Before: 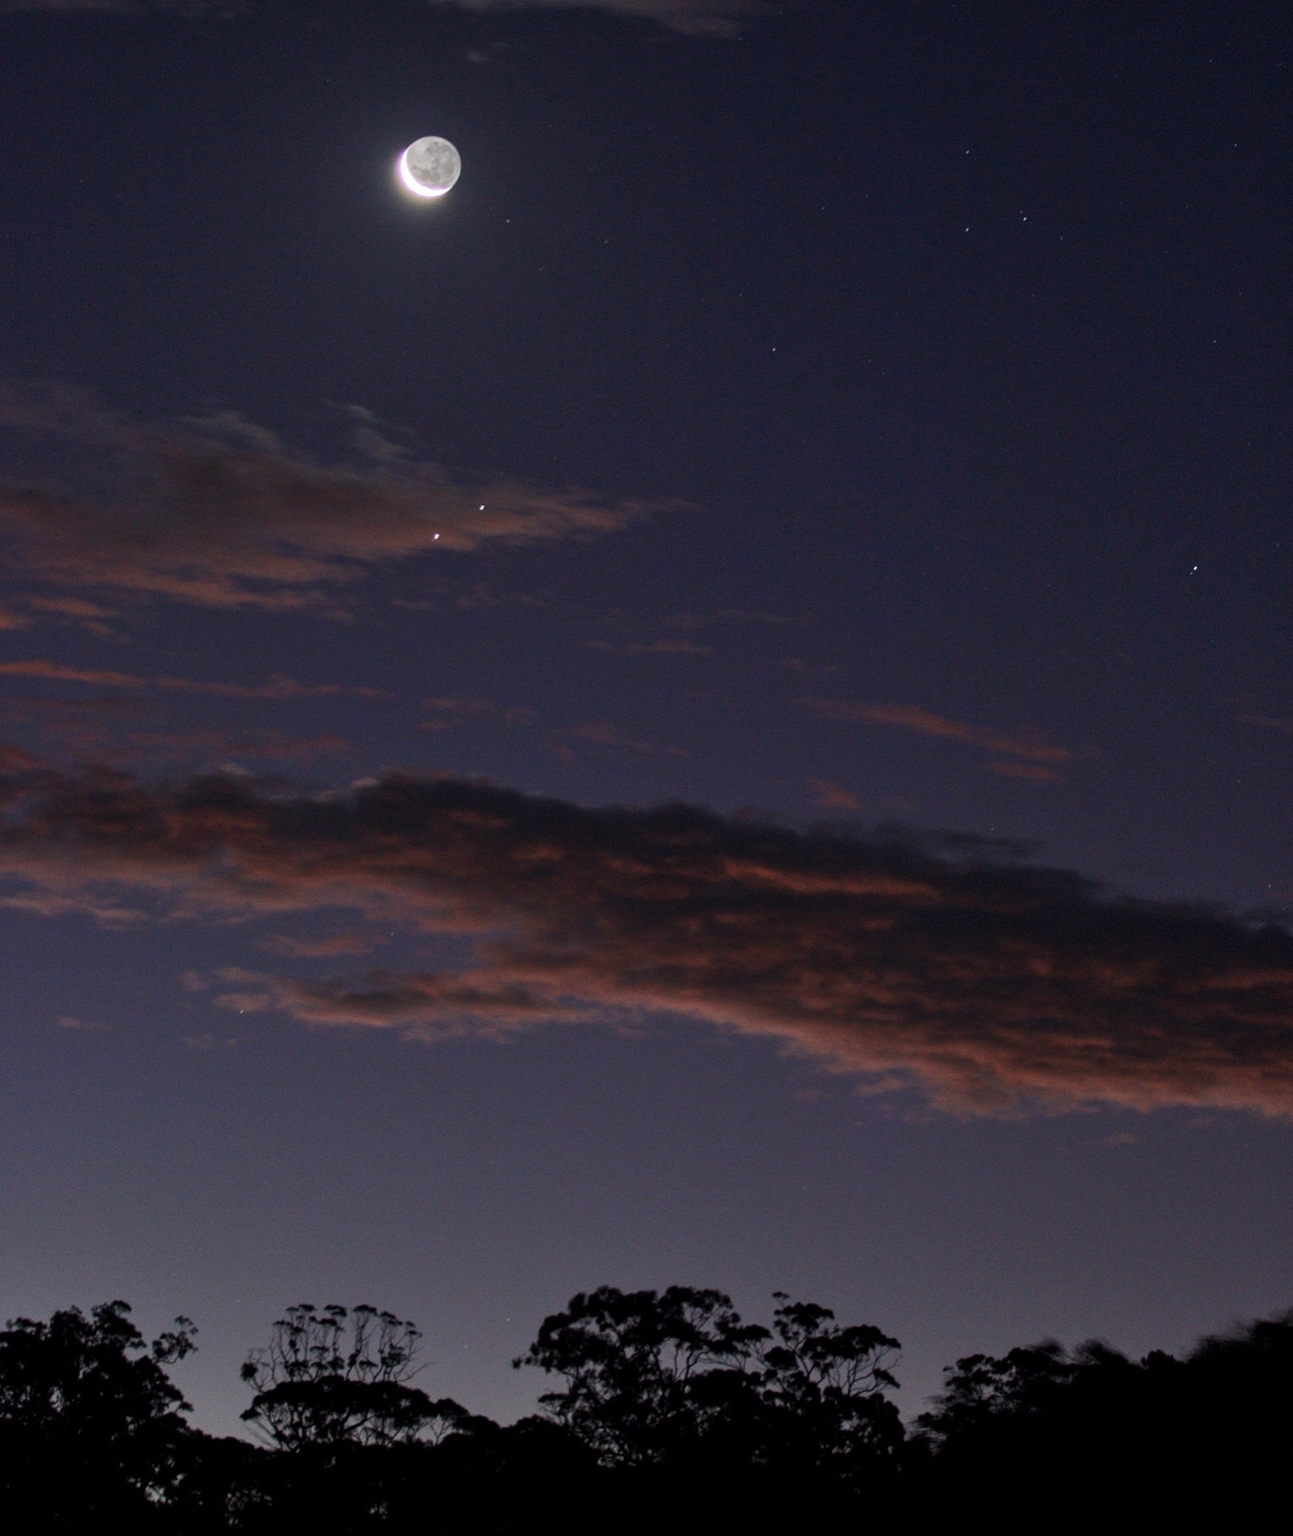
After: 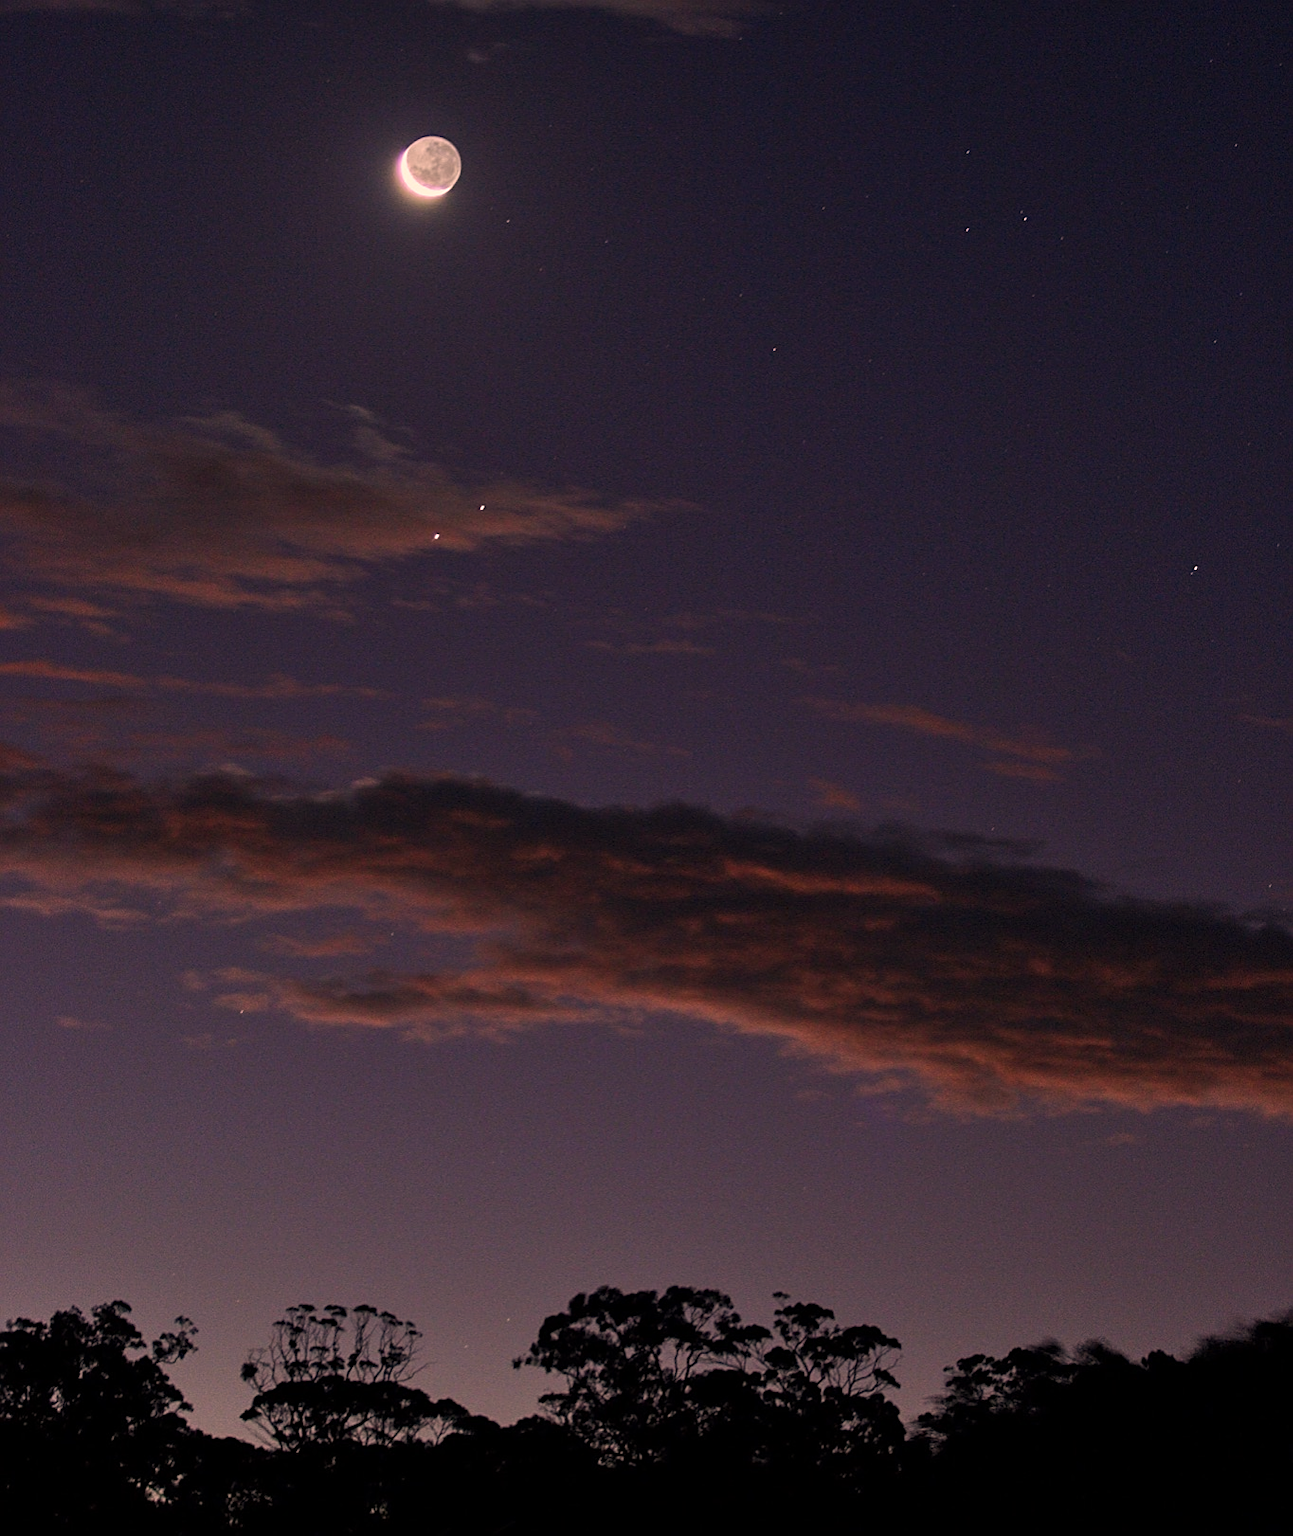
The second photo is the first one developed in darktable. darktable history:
color correction: highlights a* 20.65, highlights b* 19.9
sharpen: on, module defaults
